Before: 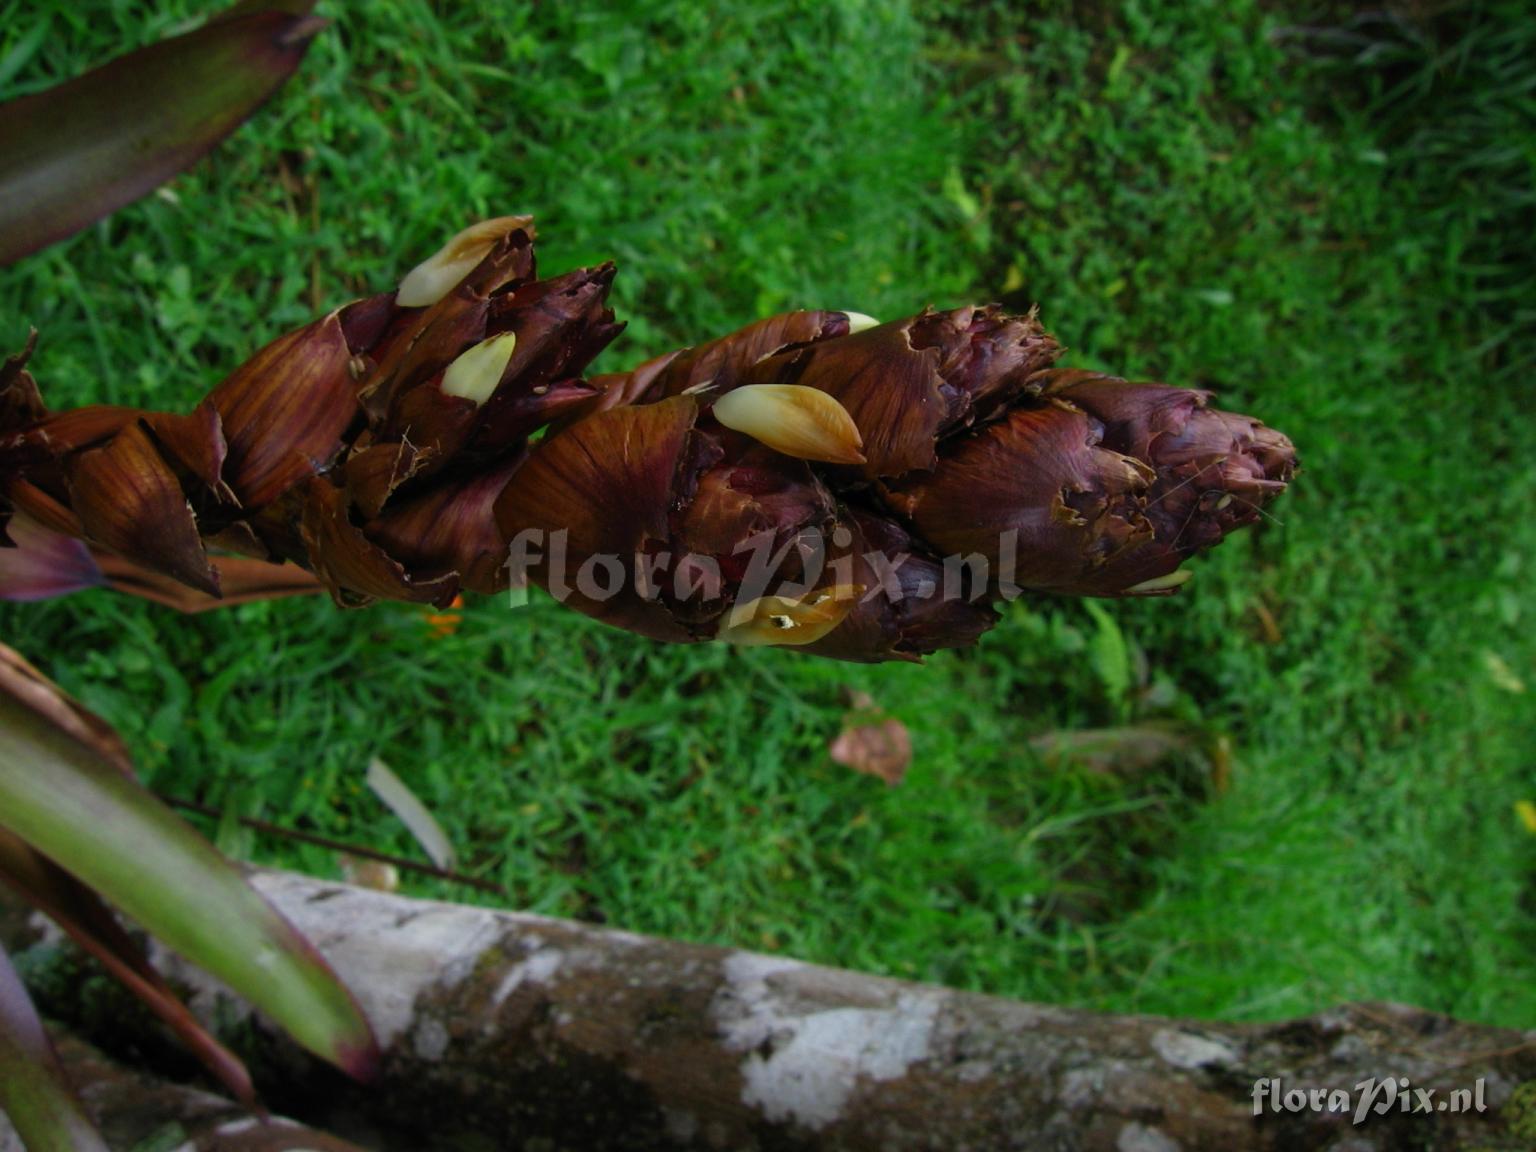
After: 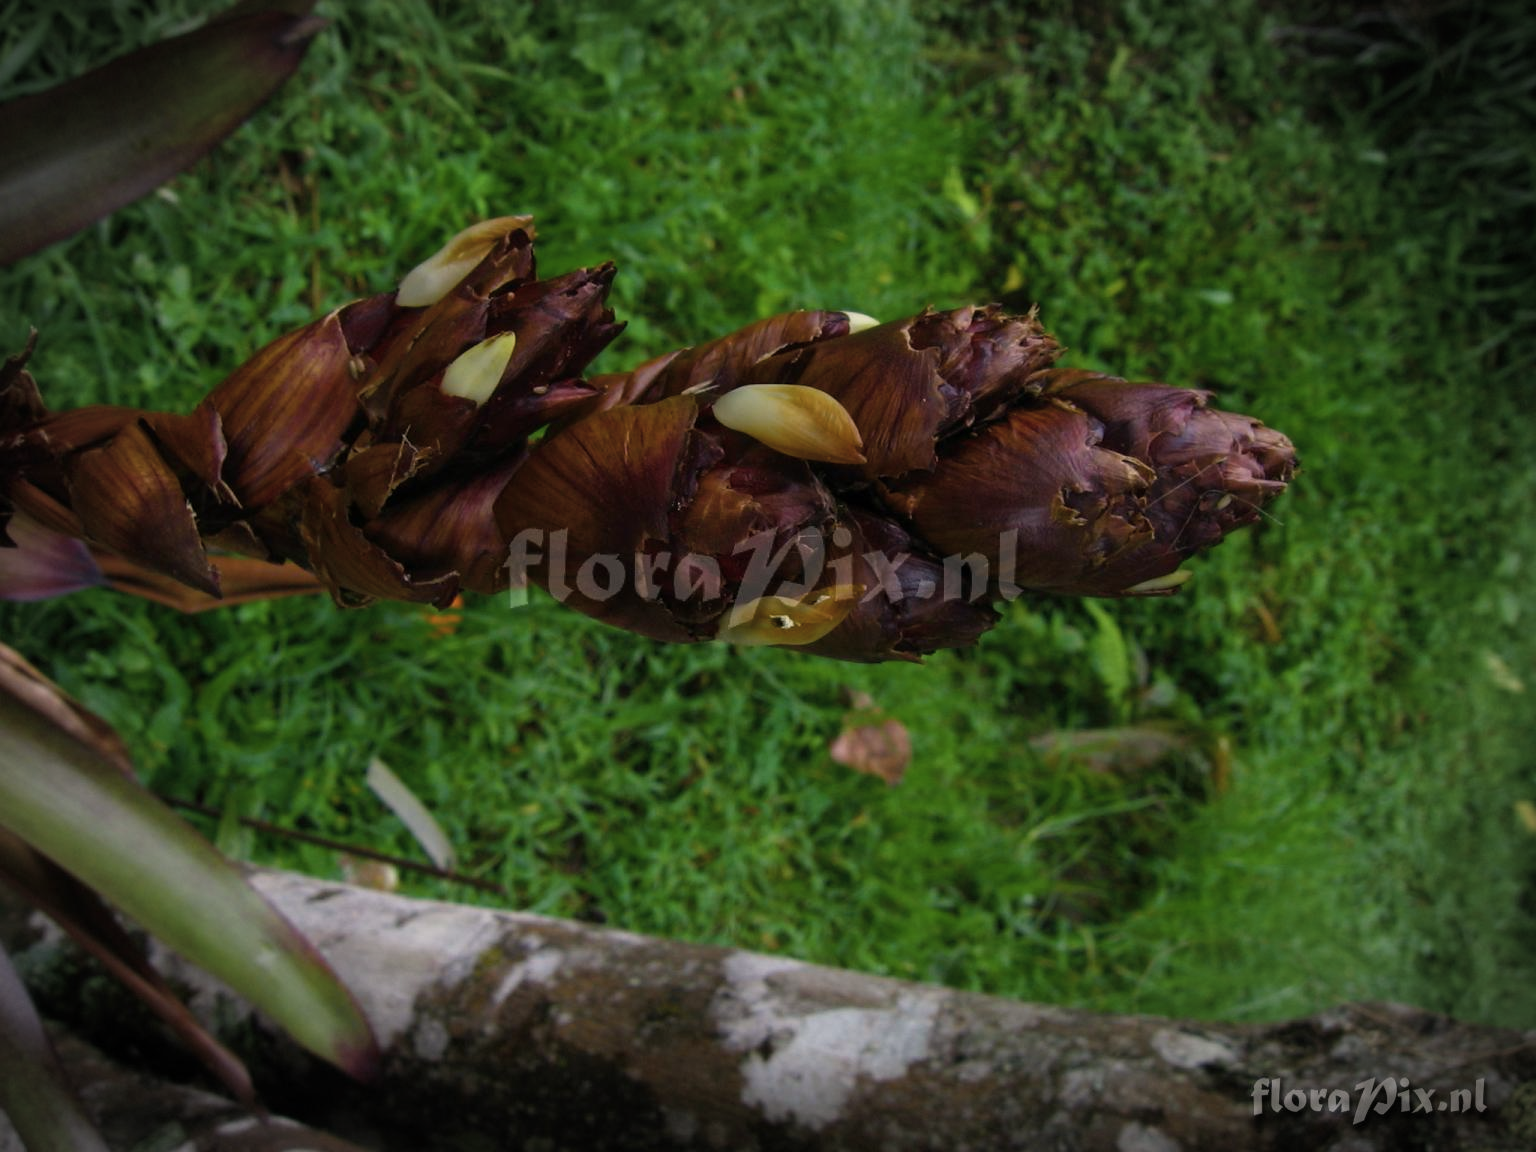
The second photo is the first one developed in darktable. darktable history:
color correction: highlights a* 5.59, highlights b* 5.24, saturation 0.68
color balance rgb: perceptual saturation grading › global saturation 25%, global vibrance 20%
vignetting: automatic ratio true
